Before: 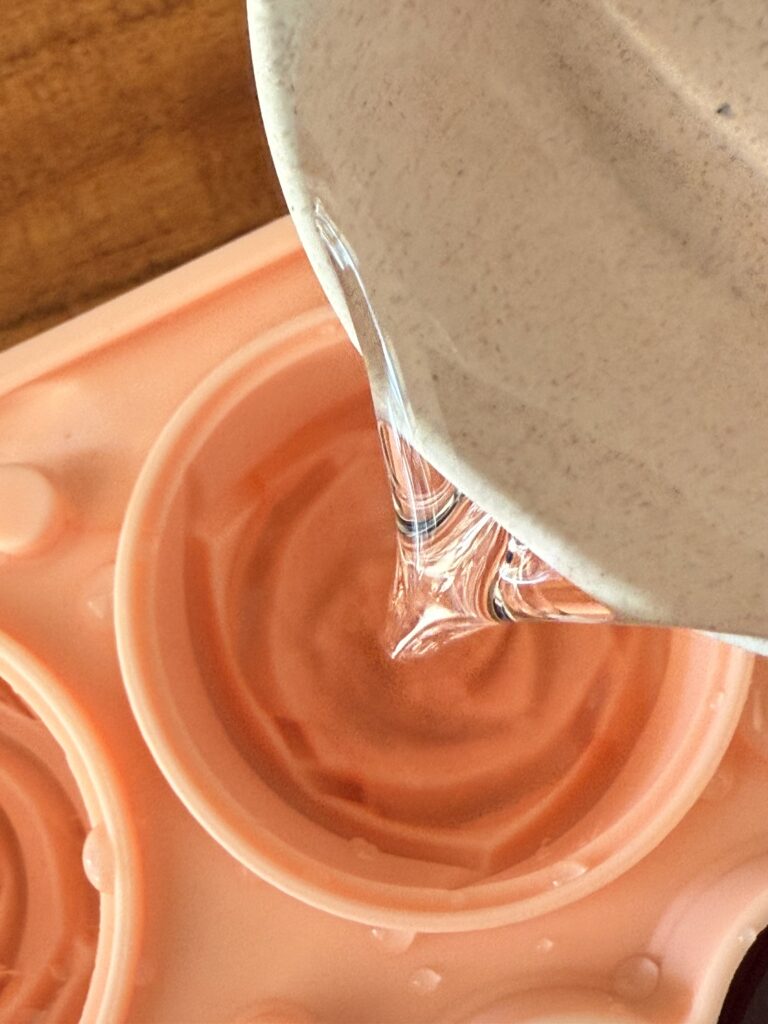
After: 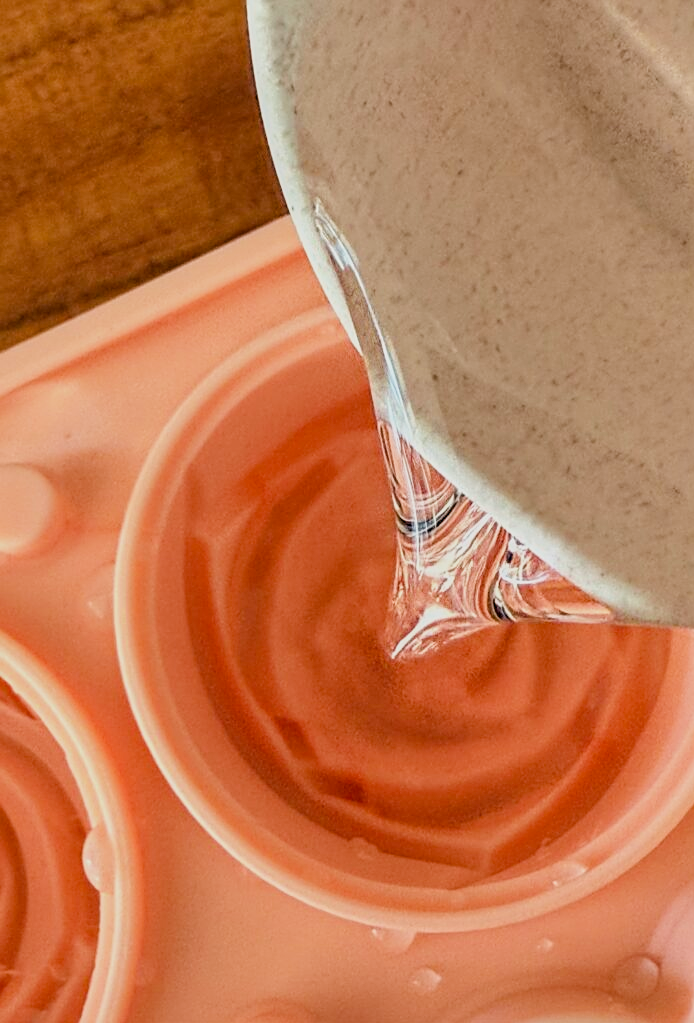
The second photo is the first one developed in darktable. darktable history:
local contrast: on, module defaults
filmic rgb: black relative exposure -7.65 EV, white relative exposure 4.56 EV, hardness 3.61
sharpen: on, module defaults
haze removal: compatibility mode true, adaptive false
crop: right 9.509%, bottom 0.031%
